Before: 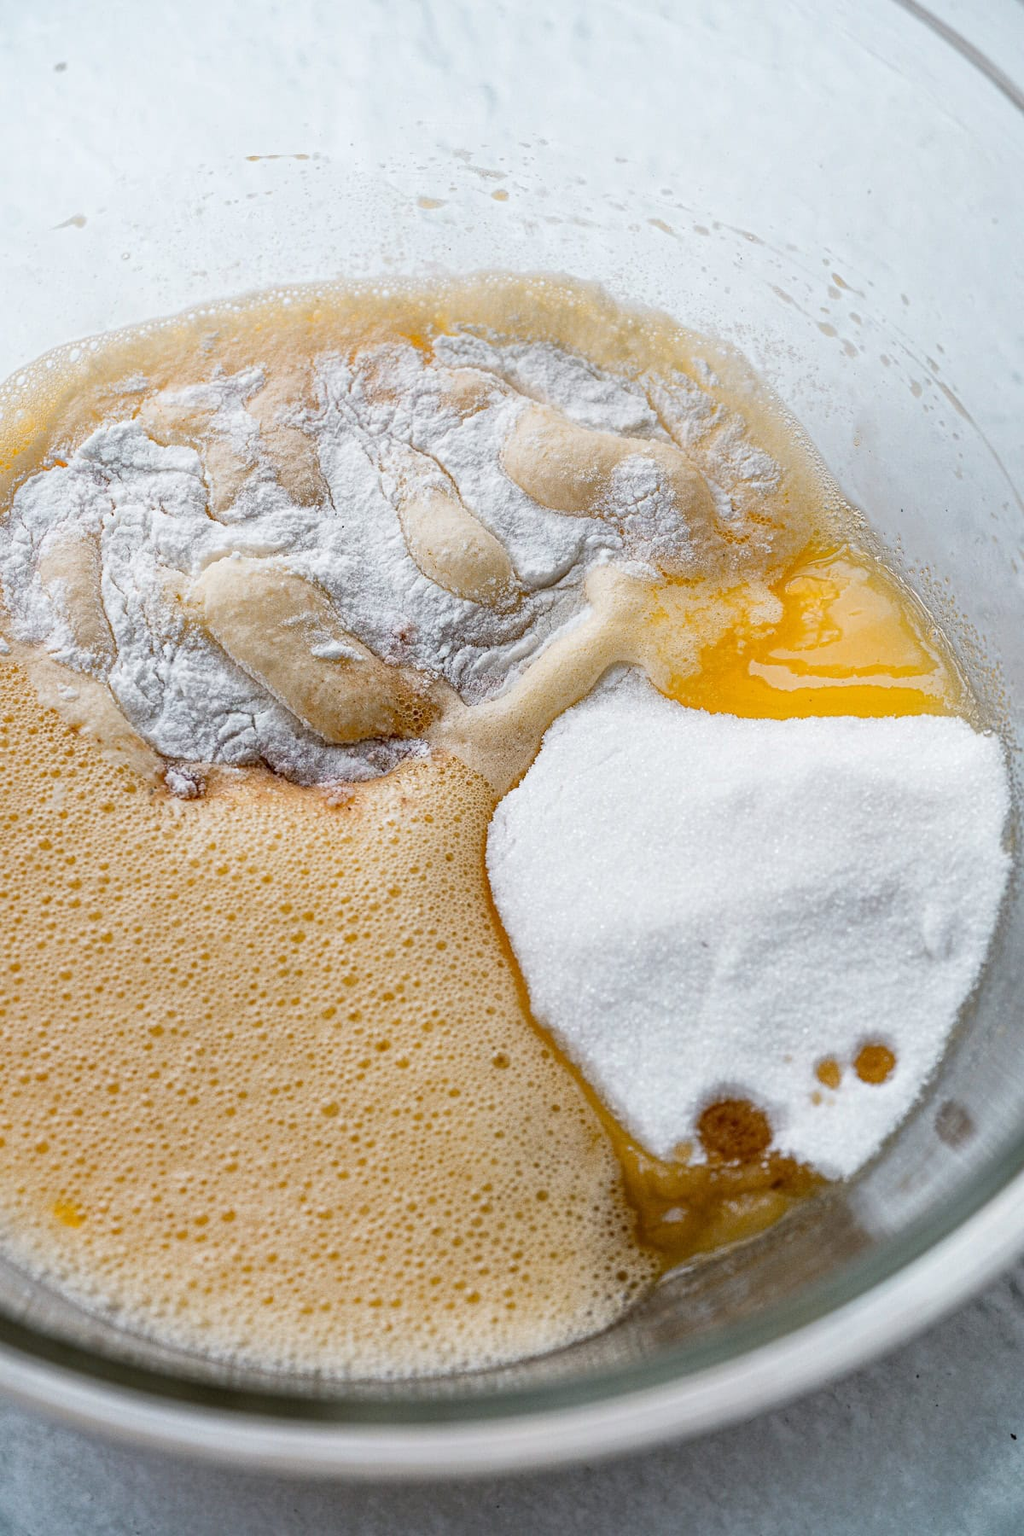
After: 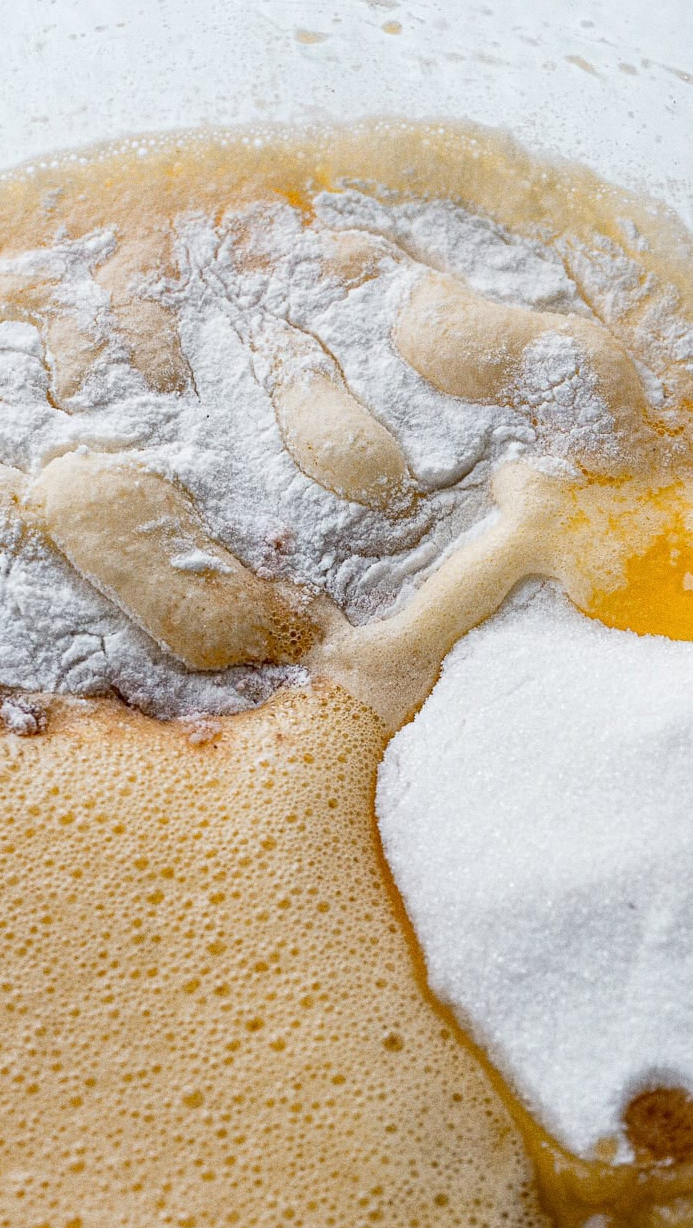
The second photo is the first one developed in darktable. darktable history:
tone equalizer: on, module defaults
crop: left 16.202%, top 11.208%, right 26.045%, bottom 20.557%
grain: coarseness 0.09 ISO
